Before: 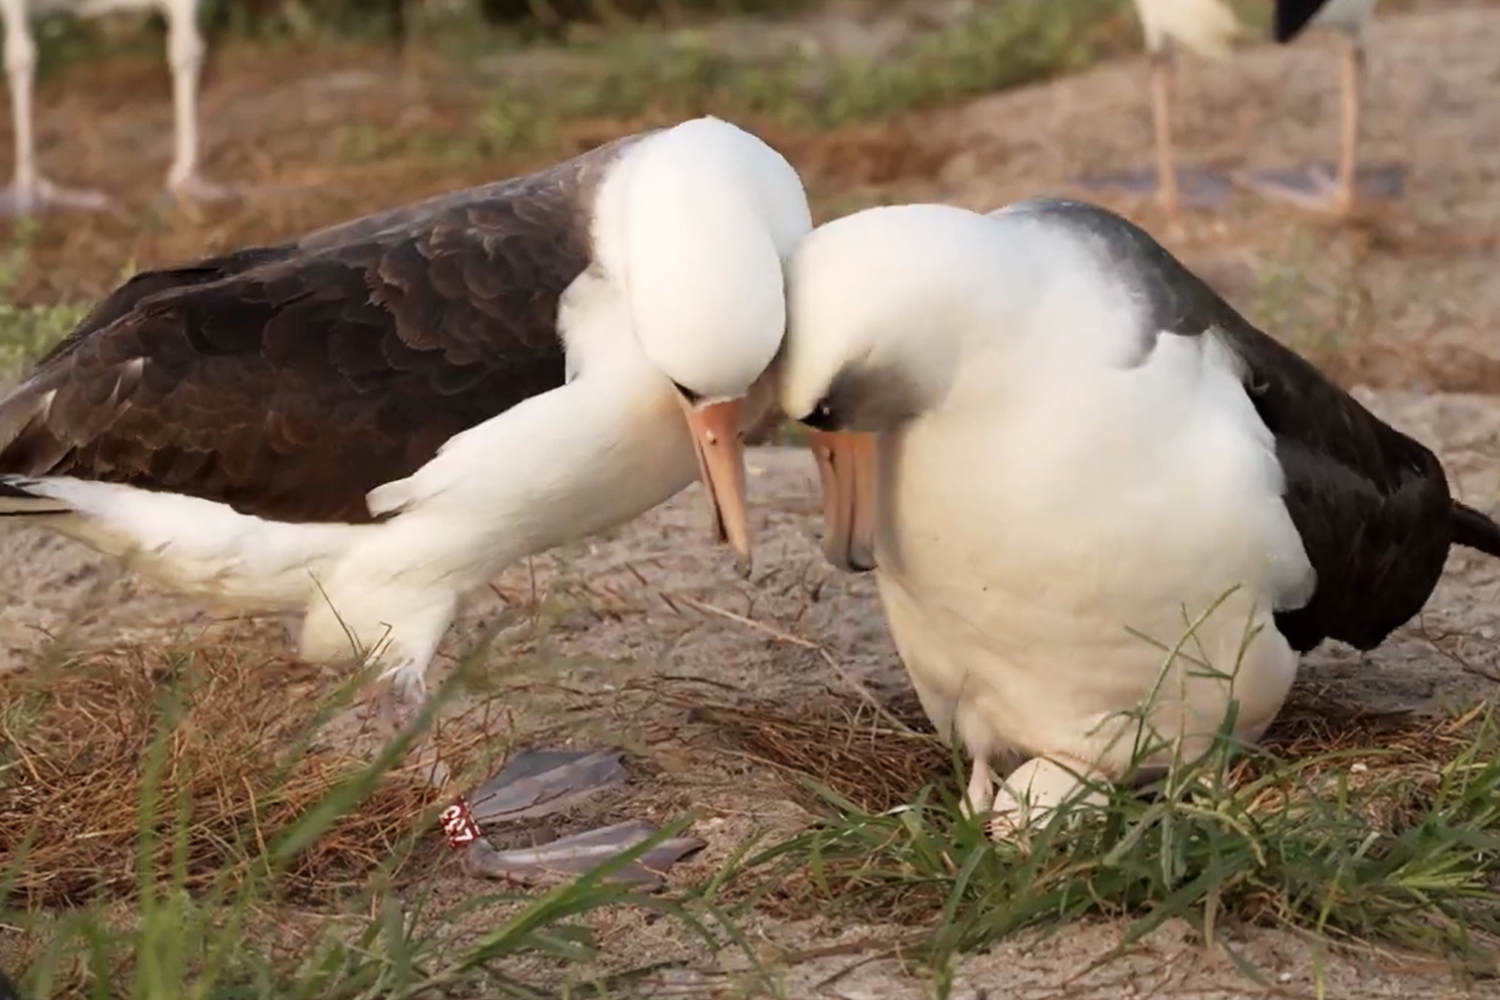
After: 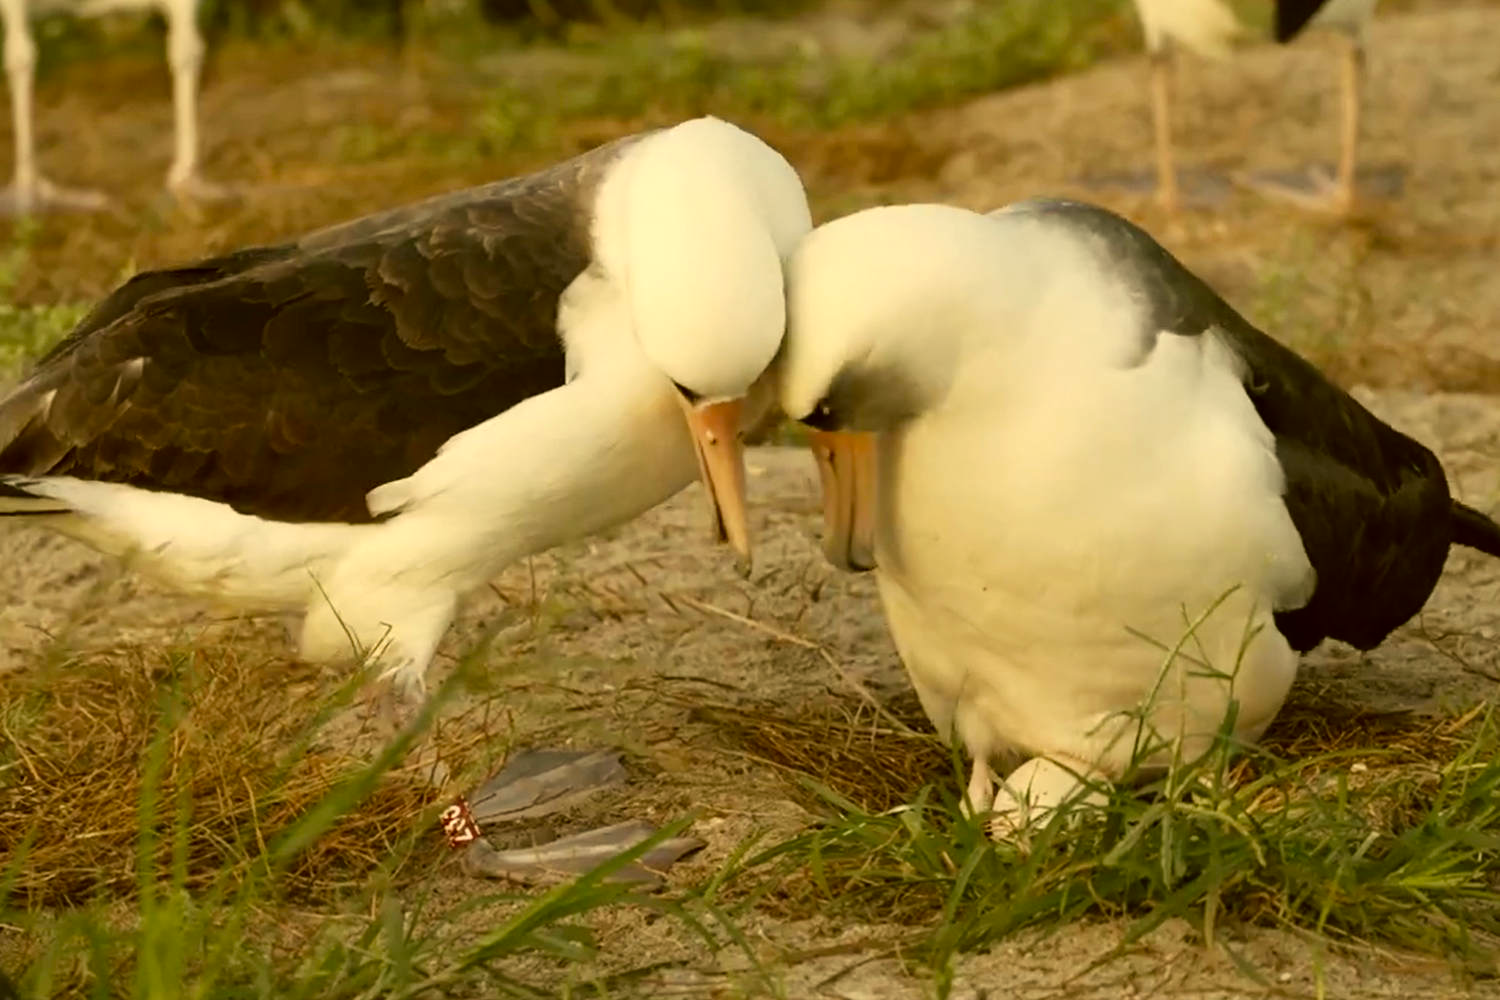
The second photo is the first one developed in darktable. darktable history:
color correction: highlights a* 0.098, highlights b* 28.9, shadows a* -0.272, shadows b* 21.28
